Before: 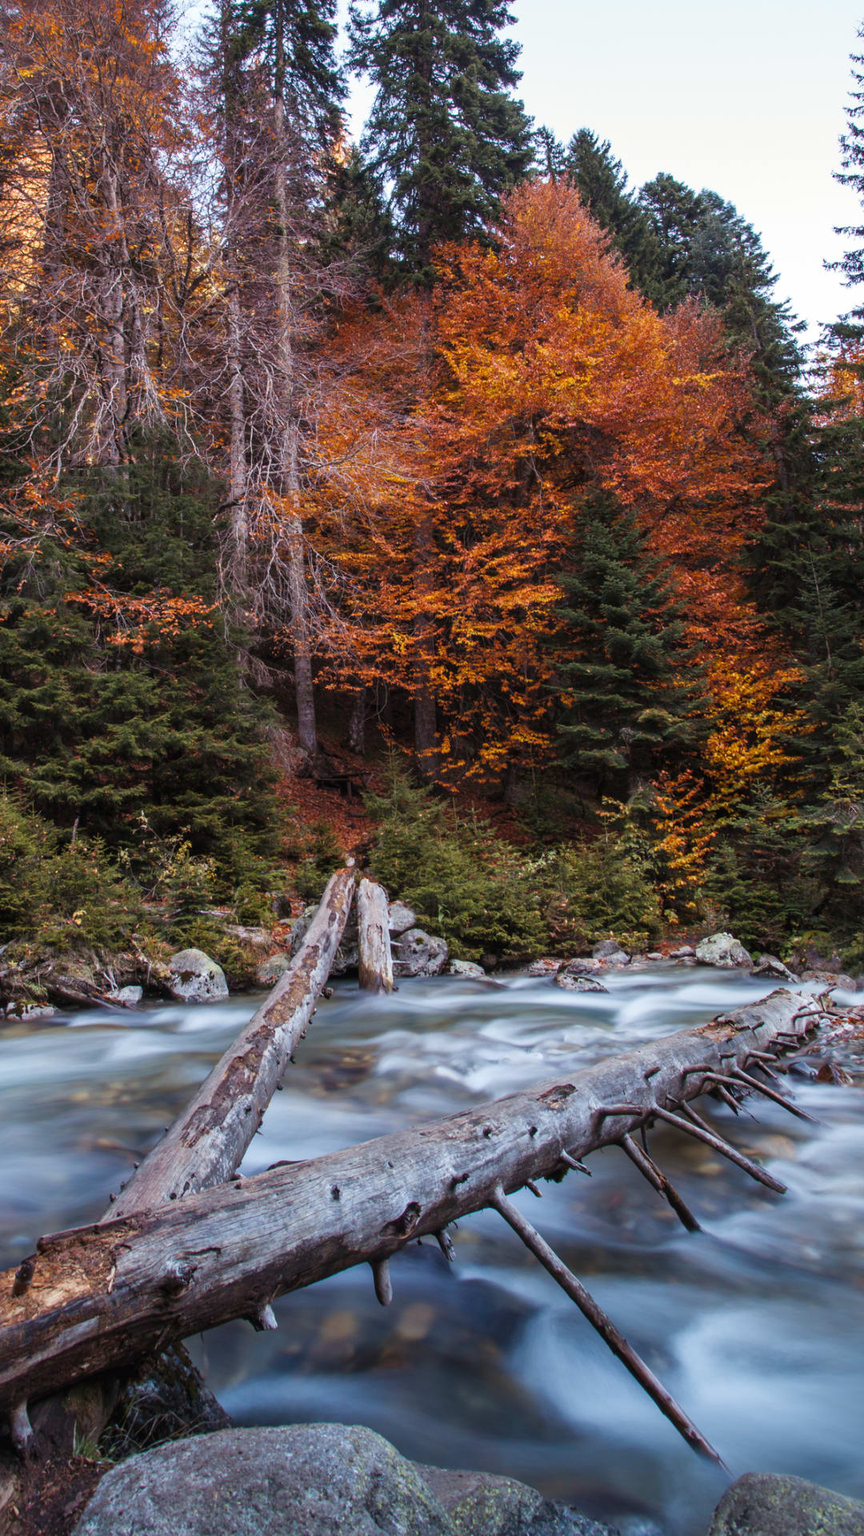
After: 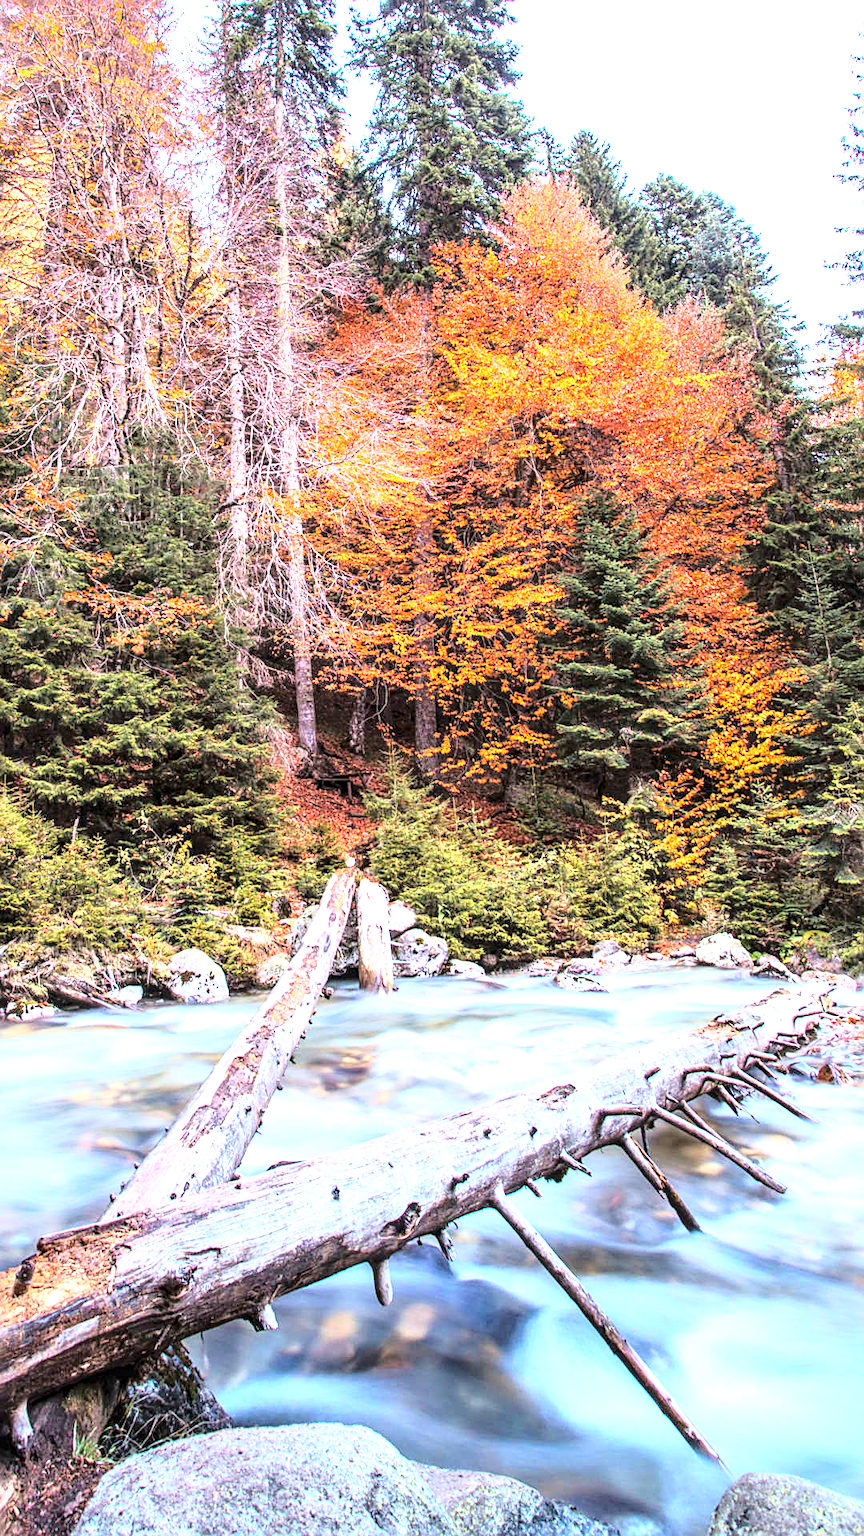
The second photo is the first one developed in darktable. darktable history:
exposure: black level correction 0.001, exposure 1.832 EV, compensate highlight preservation false
sharpen: on, module defaults
base curve: curves: ch0 [(0, 0) (0.028, 0.03) (0.121, 0.232) (0.46, 0.748) (0.859, 0.968) (1, 1)]
local contrast: detail 130%
